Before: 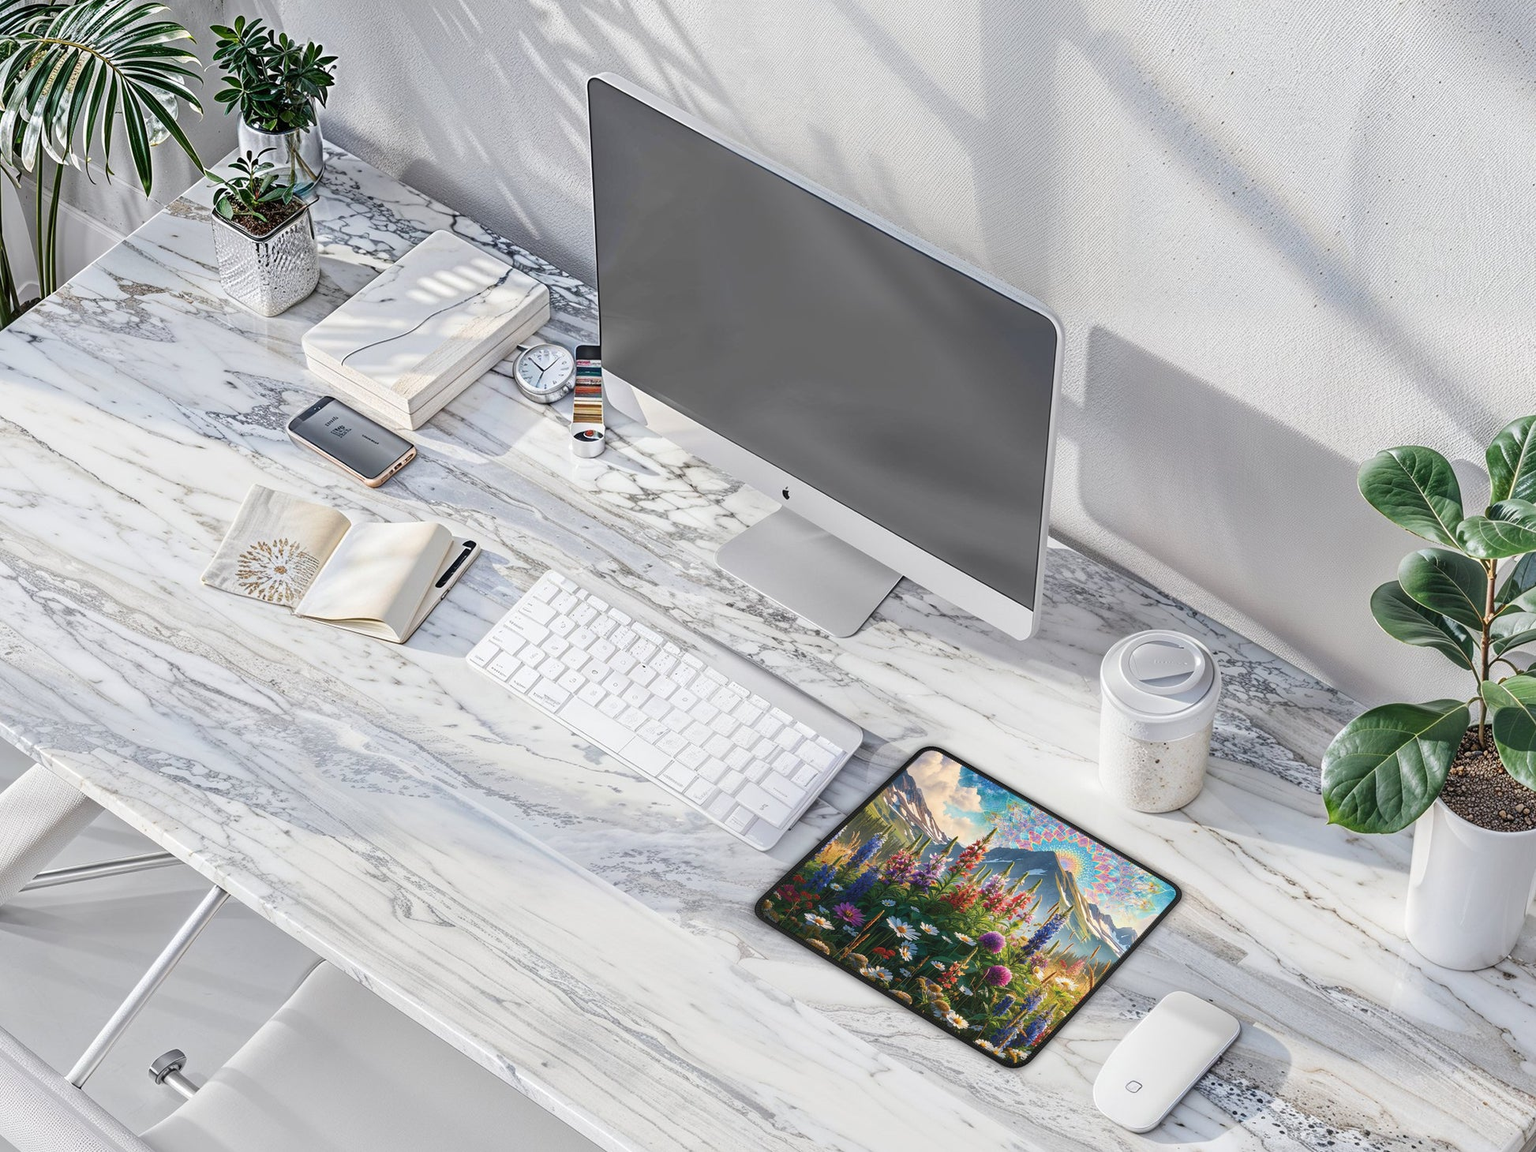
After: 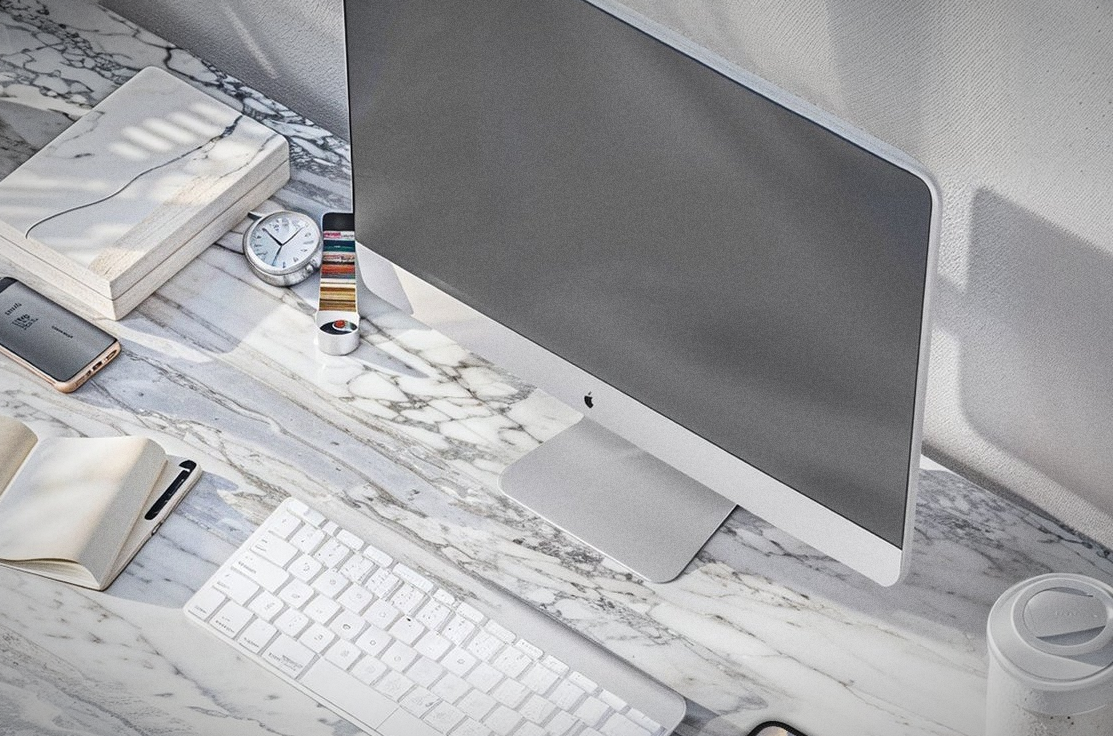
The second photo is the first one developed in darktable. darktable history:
grain: strength 26%
crop: left 20.932%, top 15.471%, right 21.848%, bottom 34.081%
vignetting: automatic ratio true
